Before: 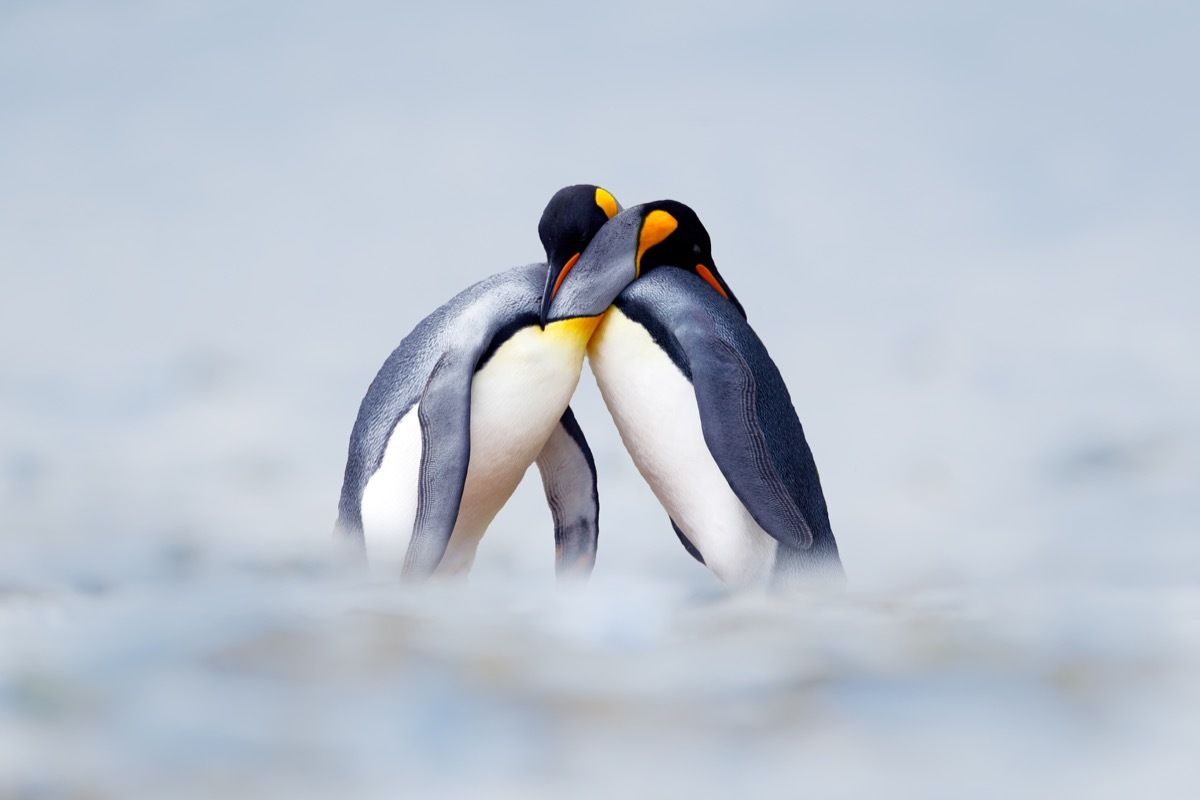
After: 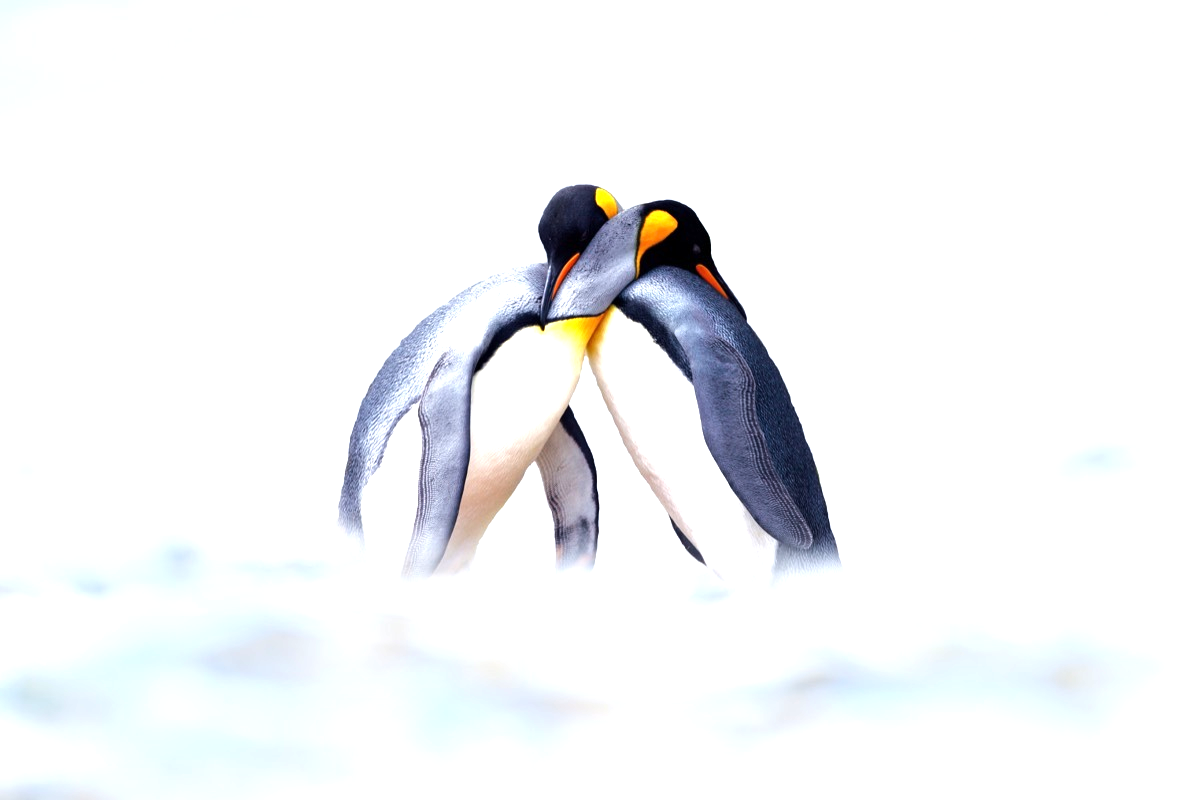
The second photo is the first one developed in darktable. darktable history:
exposure: exposure 0.669 EV, compensate highlight preservation false
tone equalizer: -8 EV -0.417 EV, -7 EV -0.389 EV, -6 EV -0.333 EV, -5 EV -0.222 EV, -3 EV 0.222 EV, -2 EV 0.333 EV, -1 EV 0.389 EV, +0 EV 0.417 EV, edges refinement/feathering 500, mask exposure compensation -1.57 EV, preserve details no
